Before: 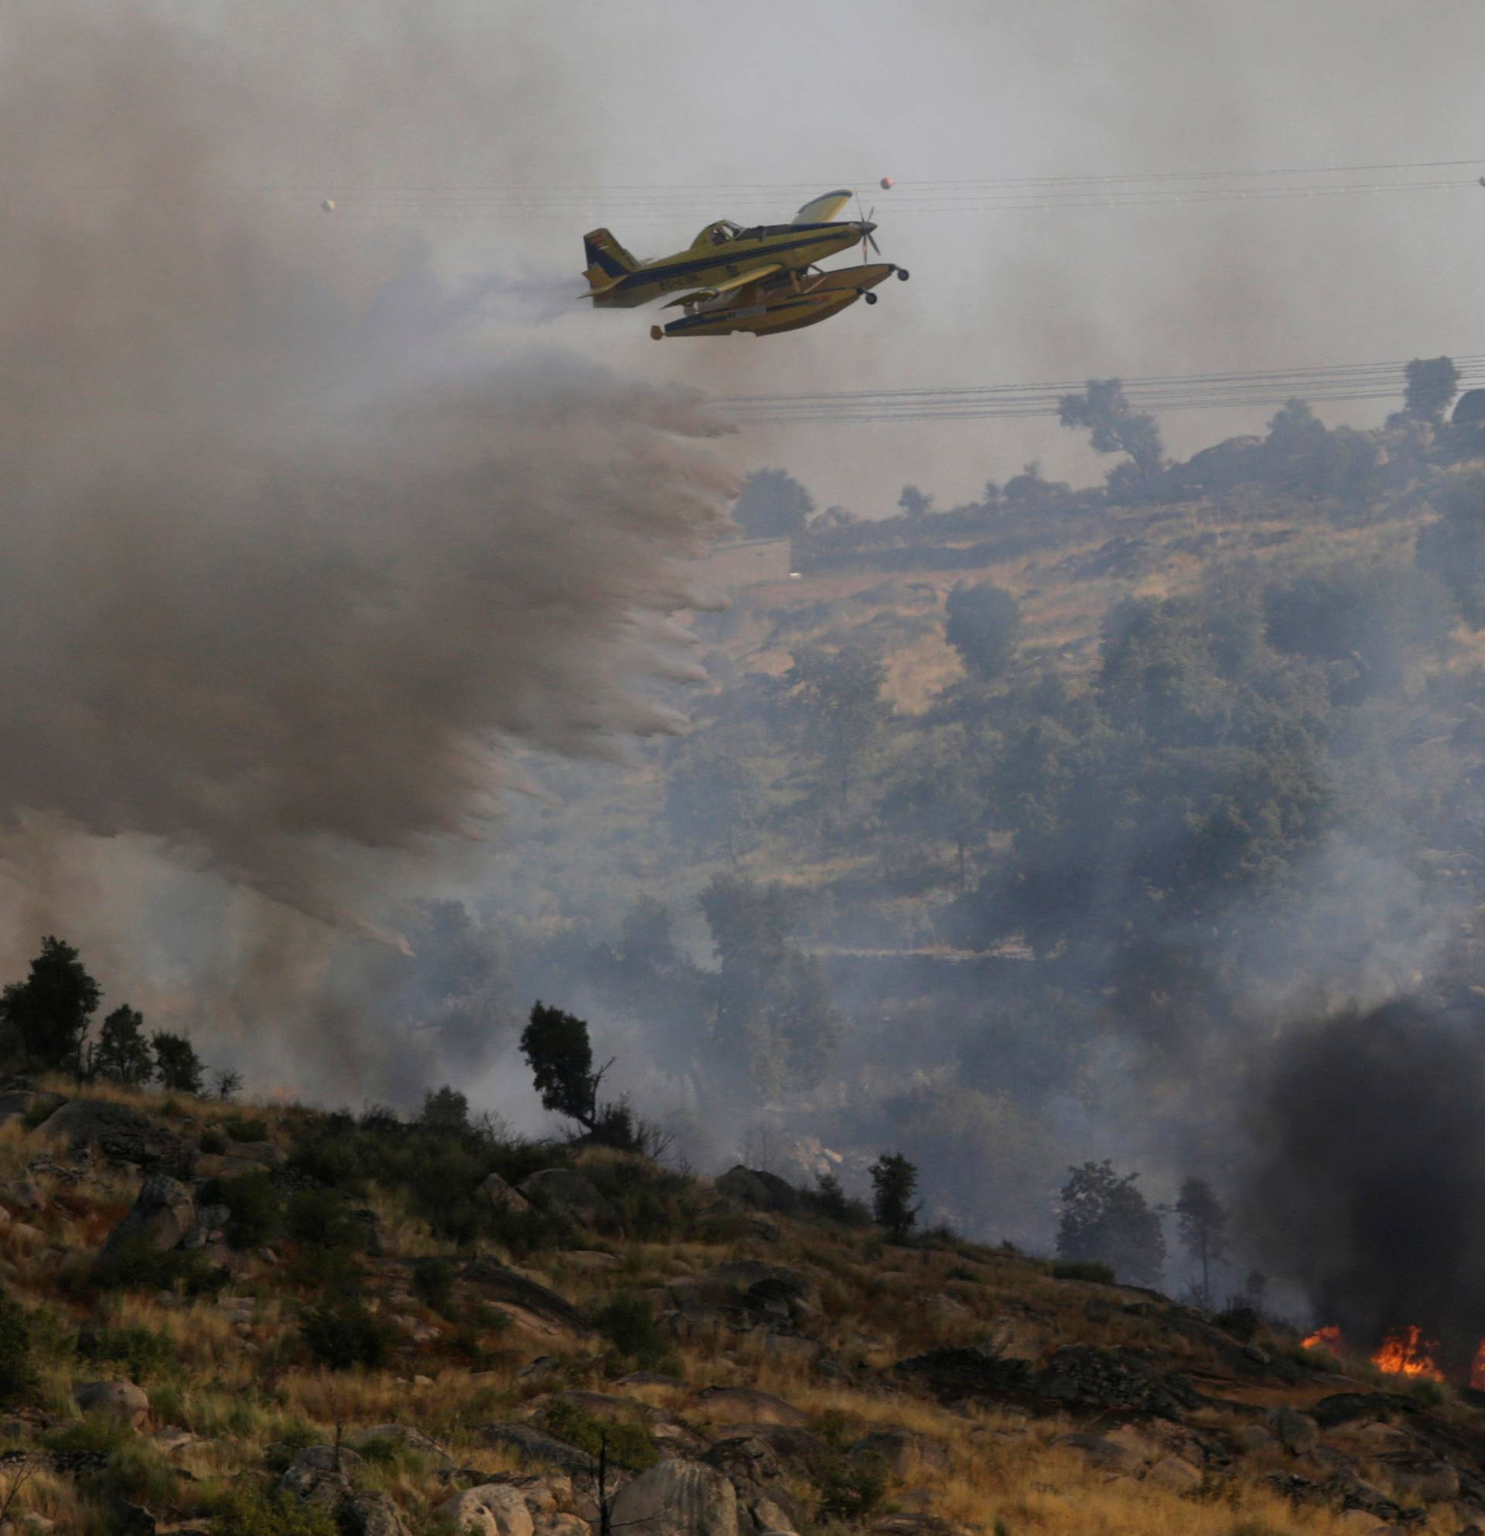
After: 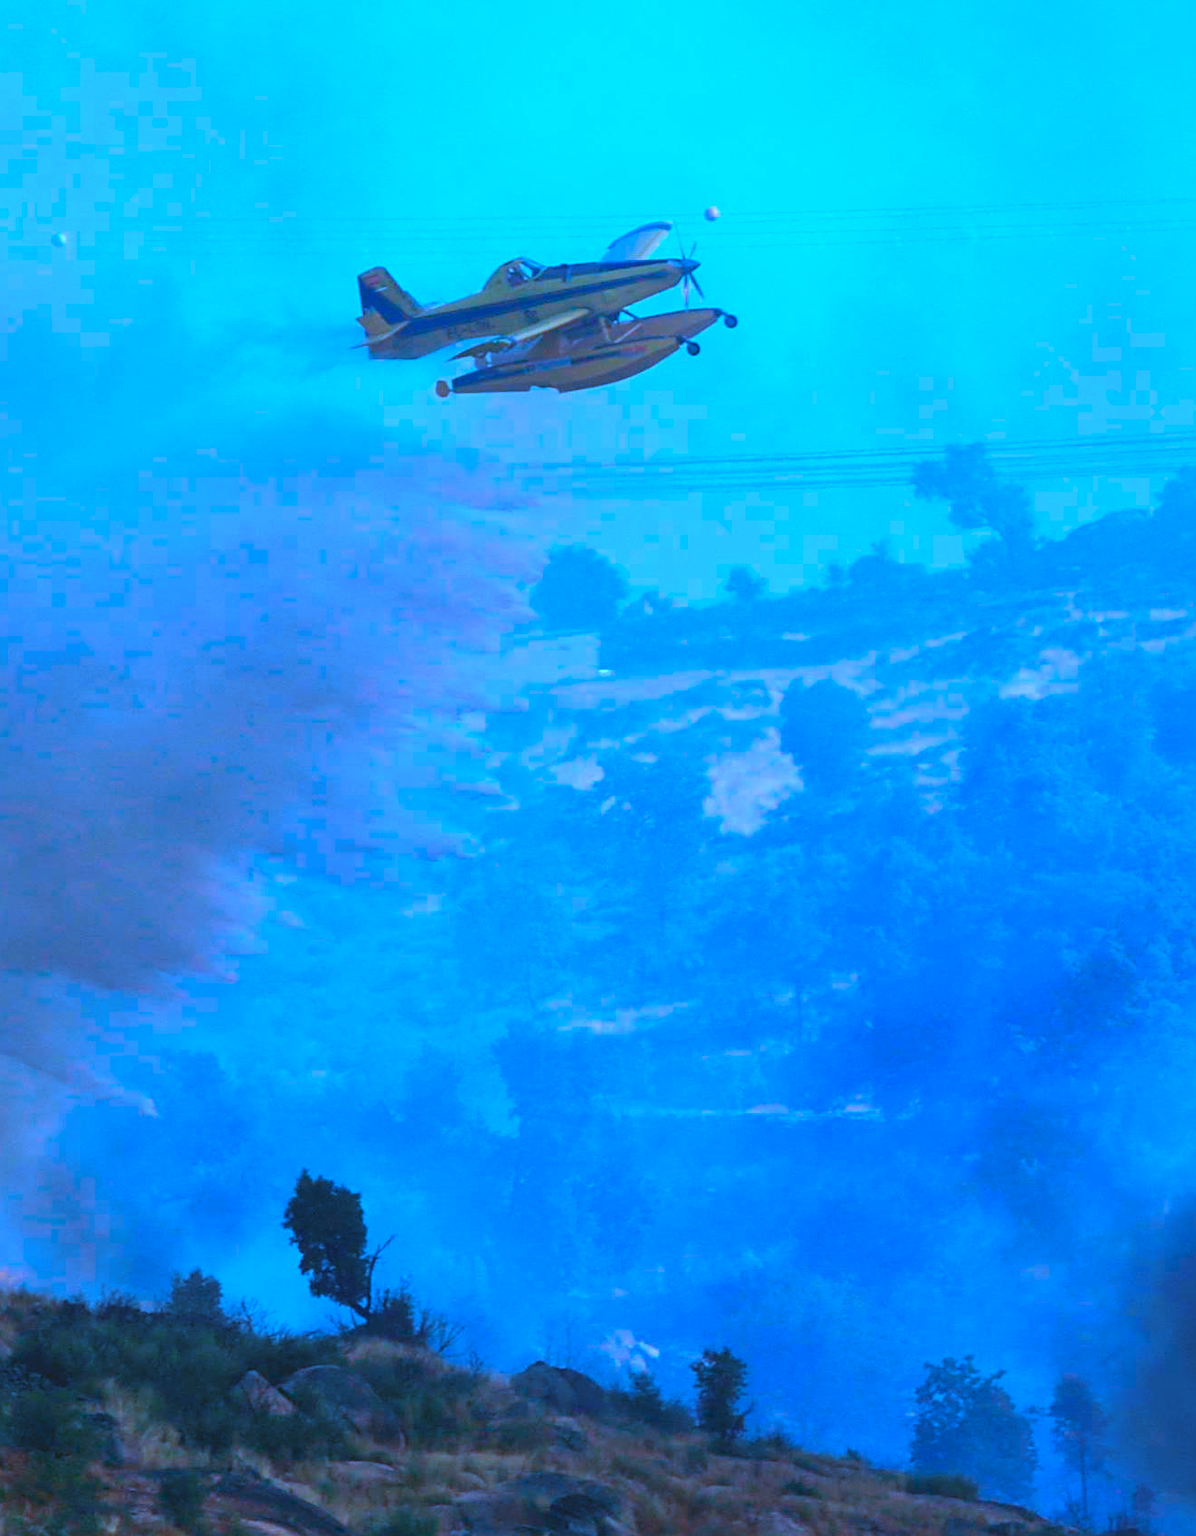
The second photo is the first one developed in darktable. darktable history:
crop: left 18.719%, right 12.287%, bottom 14.384%
sharpen: on, module defaults
exposure: black level correction 0, exposure 1.096 EV, compensate highlight preservation false
color balance rgb: perceptual saturation grading › global saturation 0.945%, global vibrance 20%
color correction: highlights a* -6.74, highlights b* 0.604
color calibration: illuminant custom, x 0.46, y 0.43, temperature 2600.35 K, saturation algorithm version 1 (2020)
contrast brightness saturation: contrast -0.181, saturation 0.187
